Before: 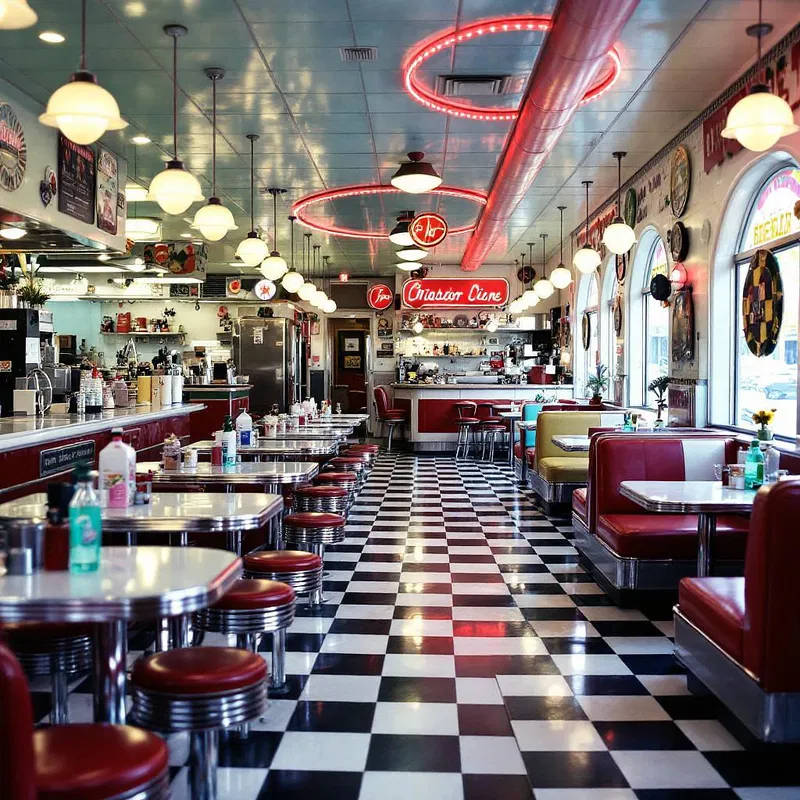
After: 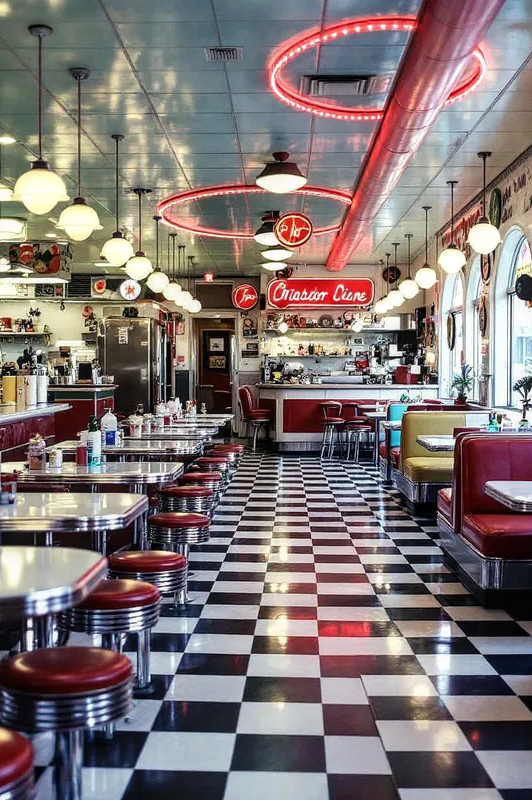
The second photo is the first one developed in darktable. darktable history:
crop: left 16.899%, right 16.556%
local contrast: on, module defaults
